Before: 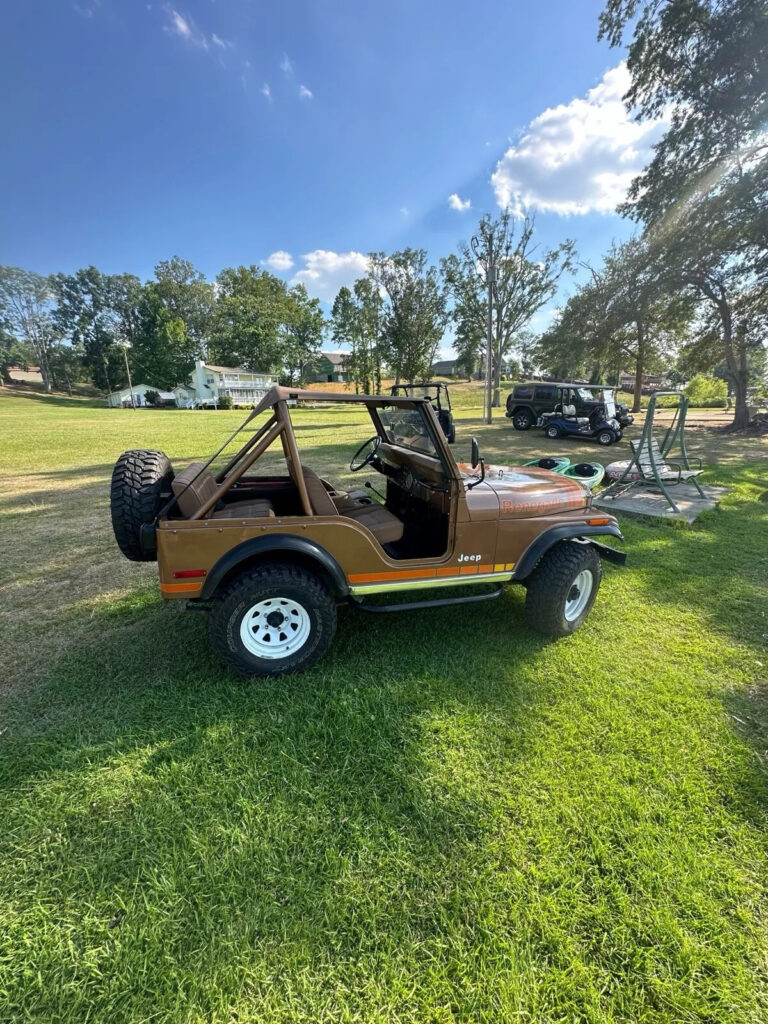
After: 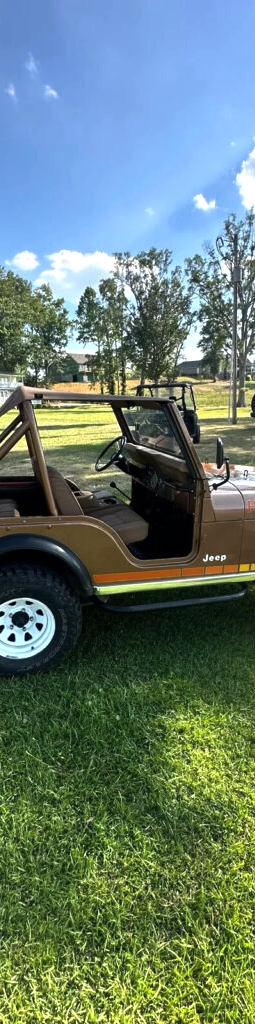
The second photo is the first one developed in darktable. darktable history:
color calibration: illuminant same as pipeline (D50), adaptation none (bypass), x 0.333, y 0.334, temperature 5003.26 K
crop: left 33.287%, right 33.395%
color balance rgb: perceptual saturation grading › global saturation 0.046%, perceptual brilliance grading › global brilliance 15.286%, perceptual brilliance grading › shadows -34.172%
